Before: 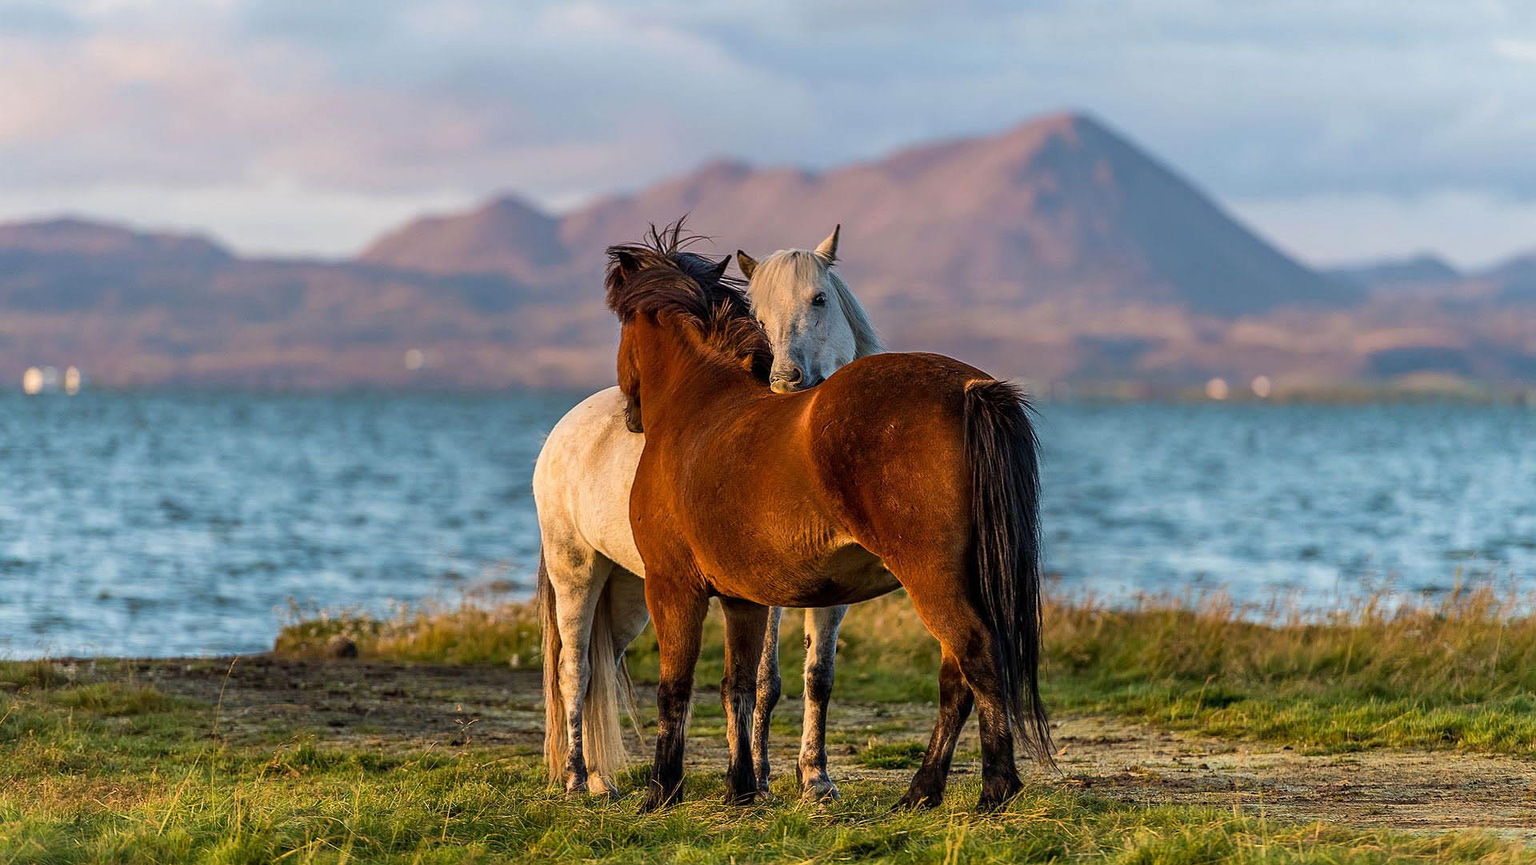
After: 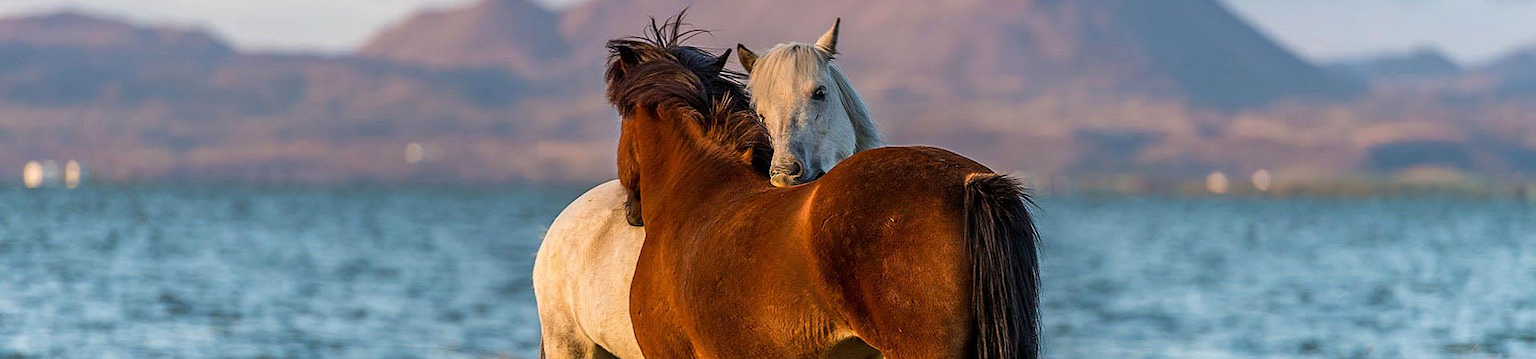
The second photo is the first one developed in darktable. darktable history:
crop and rotate: top 23.93%, bottom 34.487%
